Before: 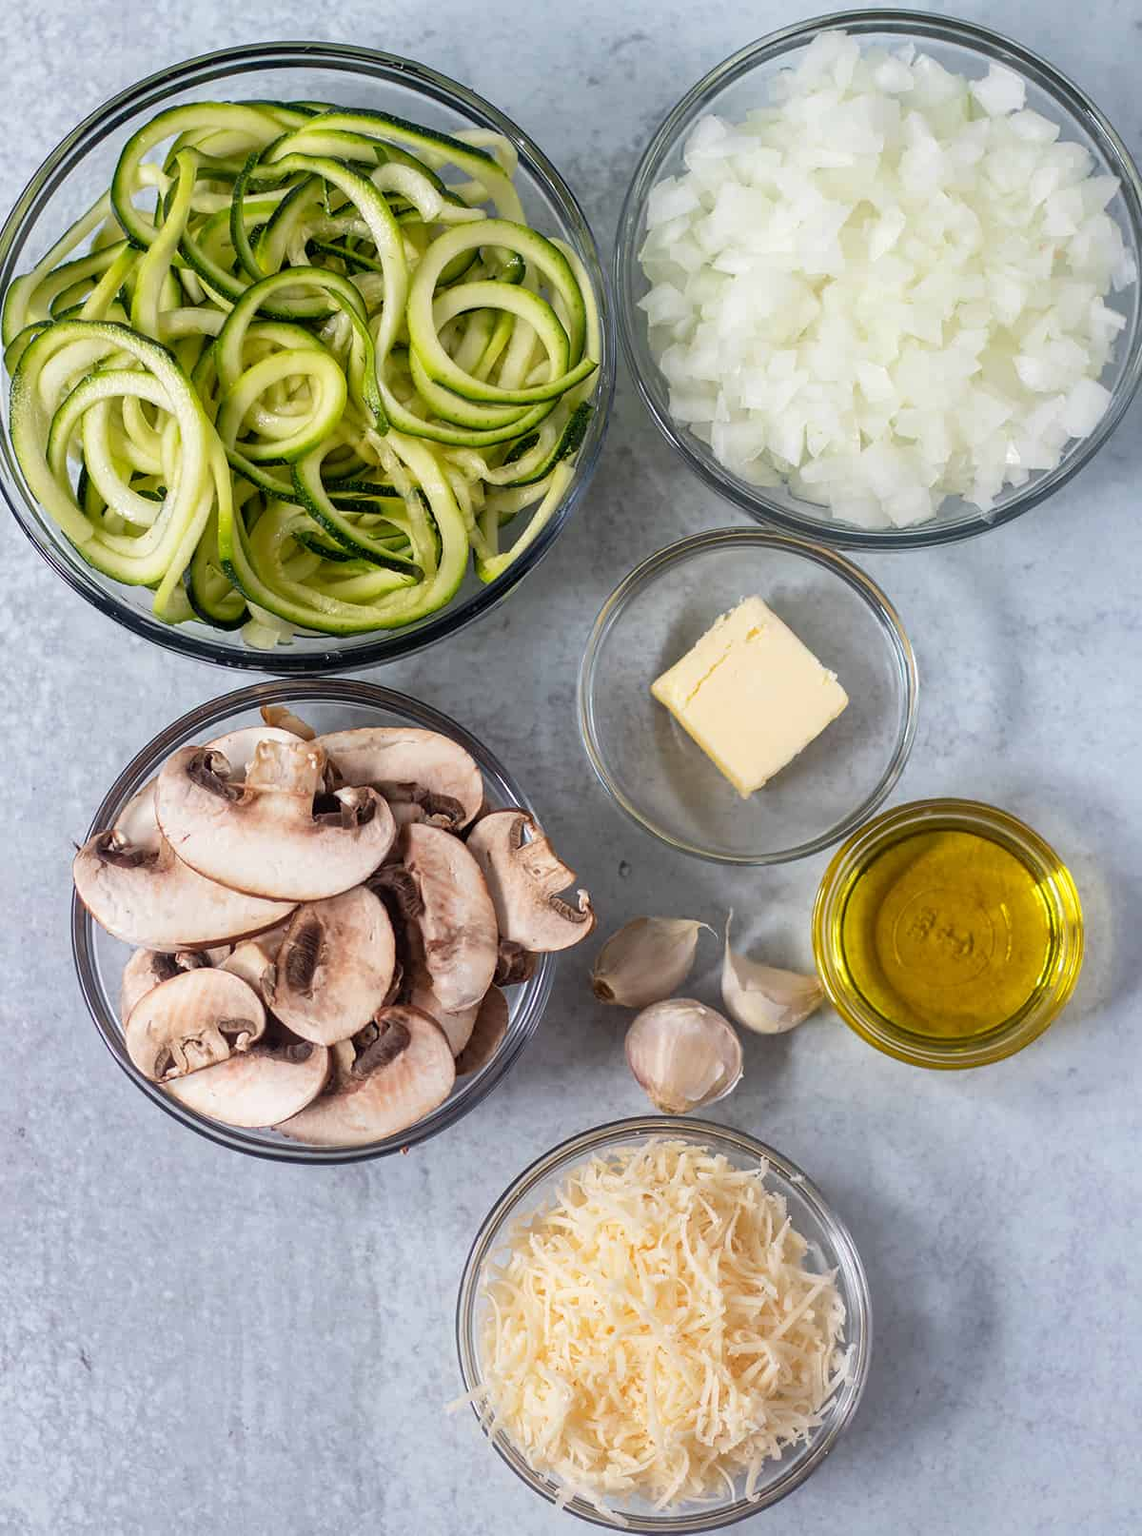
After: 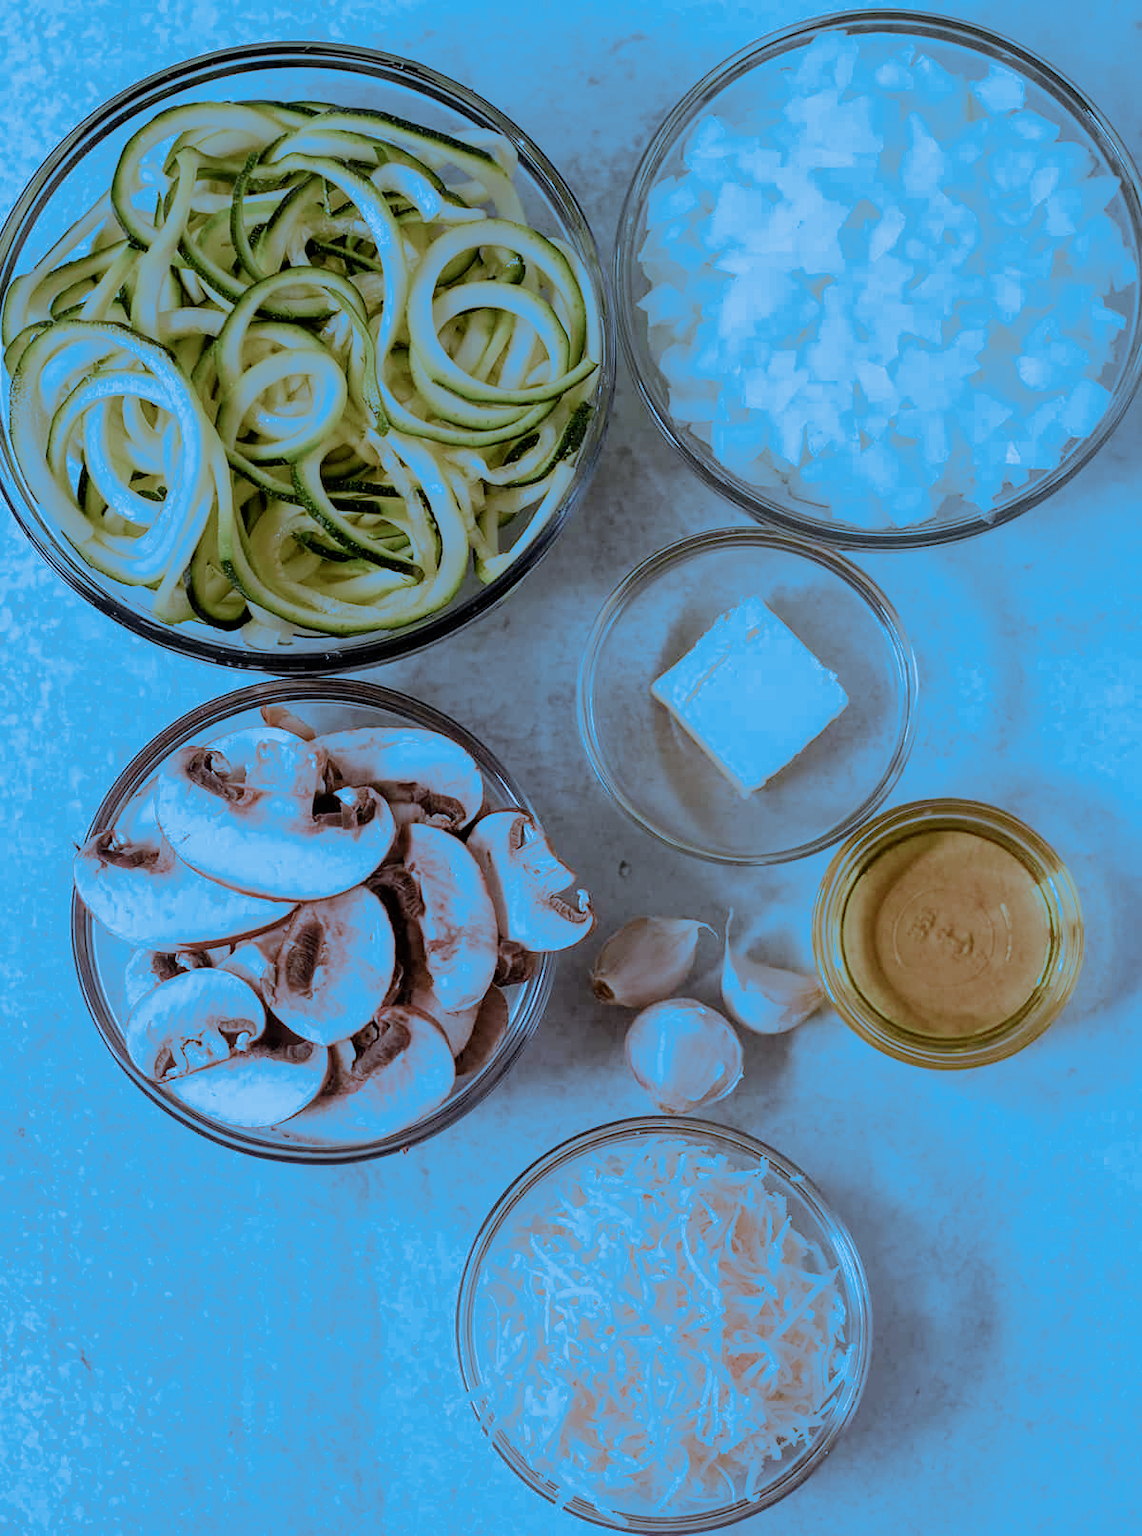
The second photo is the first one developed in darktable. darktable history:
split-toning: shadows › hue 220°, shadows › saturation 0.64, highlights › hue 220°, highlights › saturation 0.64, balance 0, compress 5.22%
filmic rgb: black relative exposure -7.65 EV, white relative exposure 4.56 EV, hardness 3.61, color science v6 (2022)
white balance: red 1.009, blue 1.027
